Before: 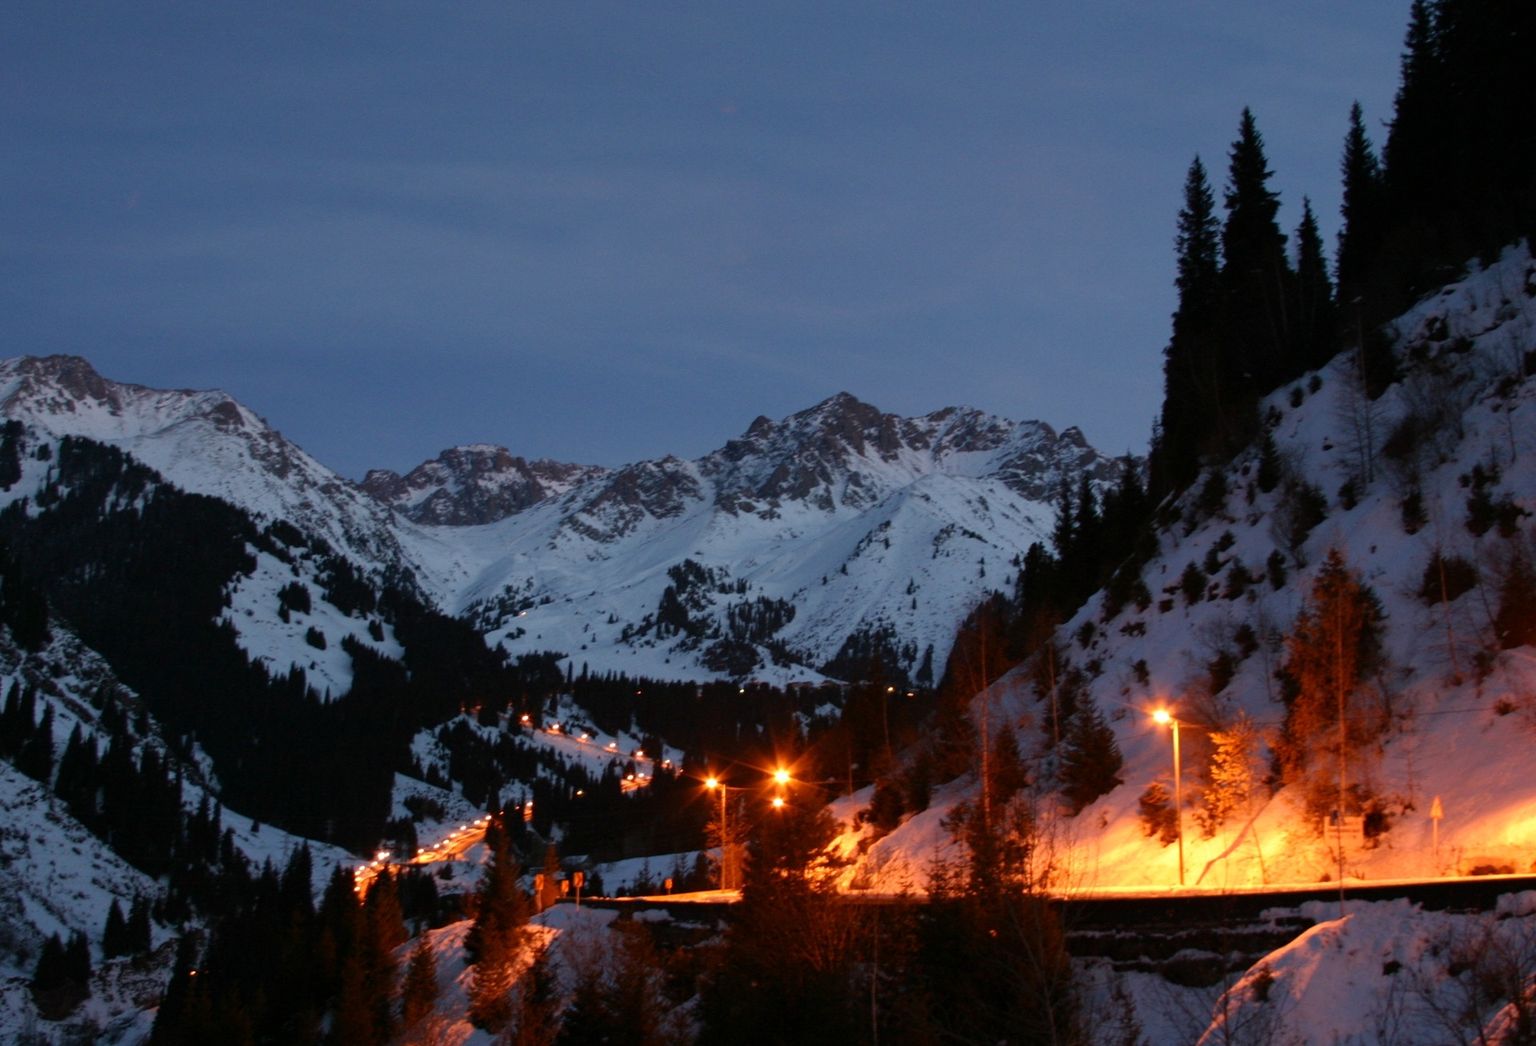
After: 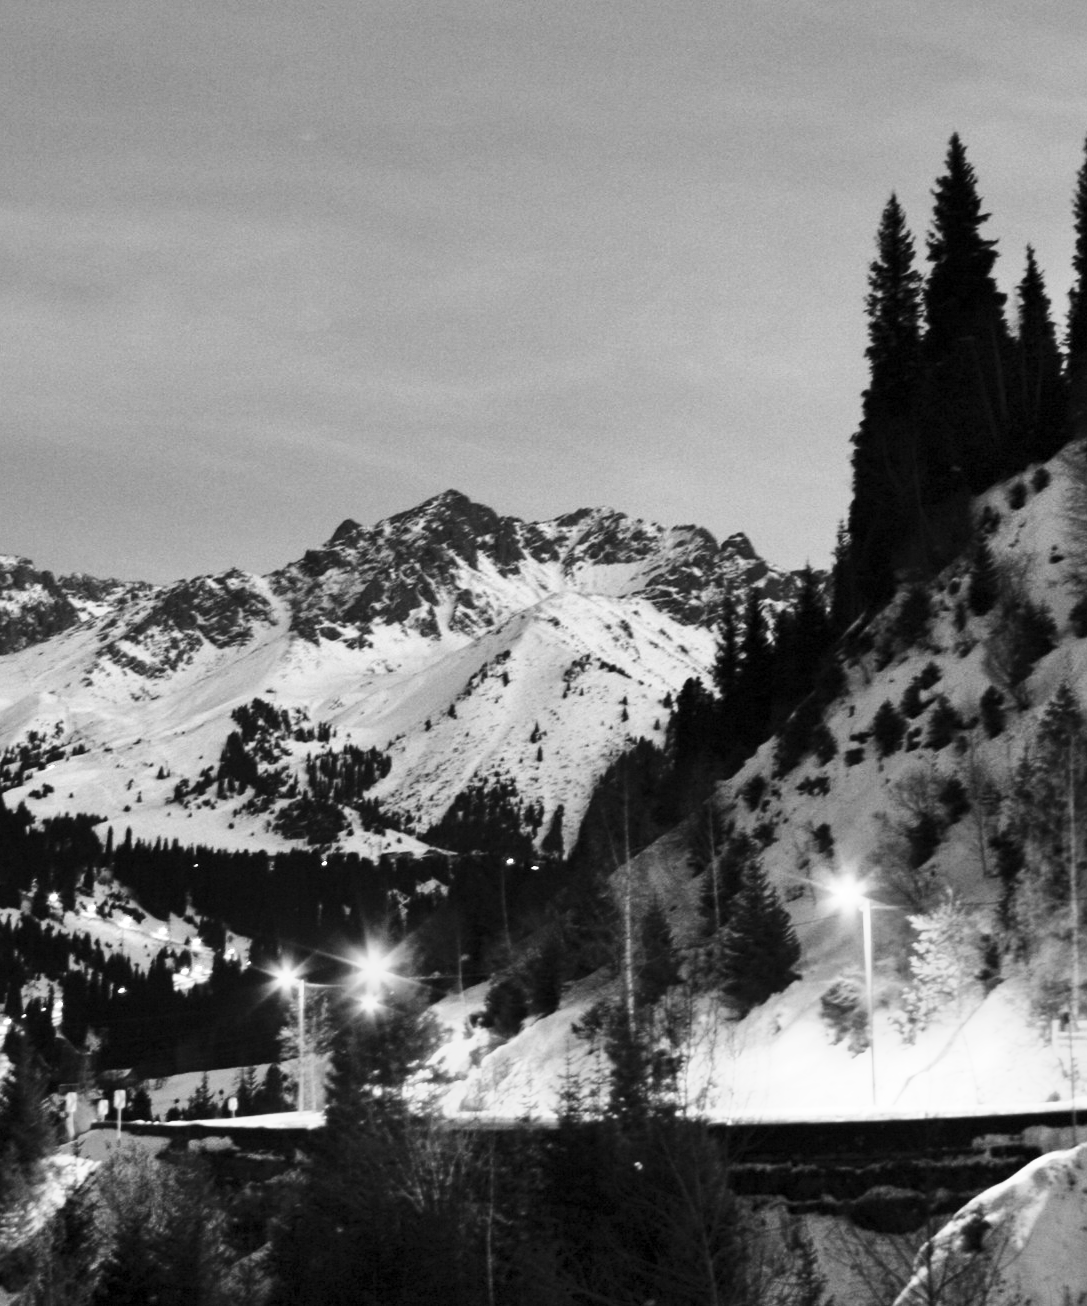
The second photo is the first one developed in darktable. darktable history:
local contrast: highlights 100%, shadows 100%, detail 120%, midtone range 0.2
contrast brightness saturation: contrast 0.07, brightness 0.18, saturation 0.4
crop: left 31.458%, top 0%, right 11.876%
monochrome: on, module defaults
base curve: curves: ch0 [(0, 0) (0.026, 0.03) (0.109, 0.232) (0.351, 0.748) (0.669, 0.968) (1, 1)], preserve colors none
tone equalizer: -8 EV -0.75 EV, -7 EV -0.7 EV, -6 EV -0.6 EV, -5 EV -0.4 EV, -3 EV 0.4 EV, -2 EV 0.6 EV, -1 EV 0.7 EV, +0 EV 0.75 EV, edges refinement/feathering 500, mask exposure compensation -1.57 EV, preserve details no
white balance: red 1.08, blue 0.791
shadows and highlights: shadows 49, highlights -41, soften with gaussian
